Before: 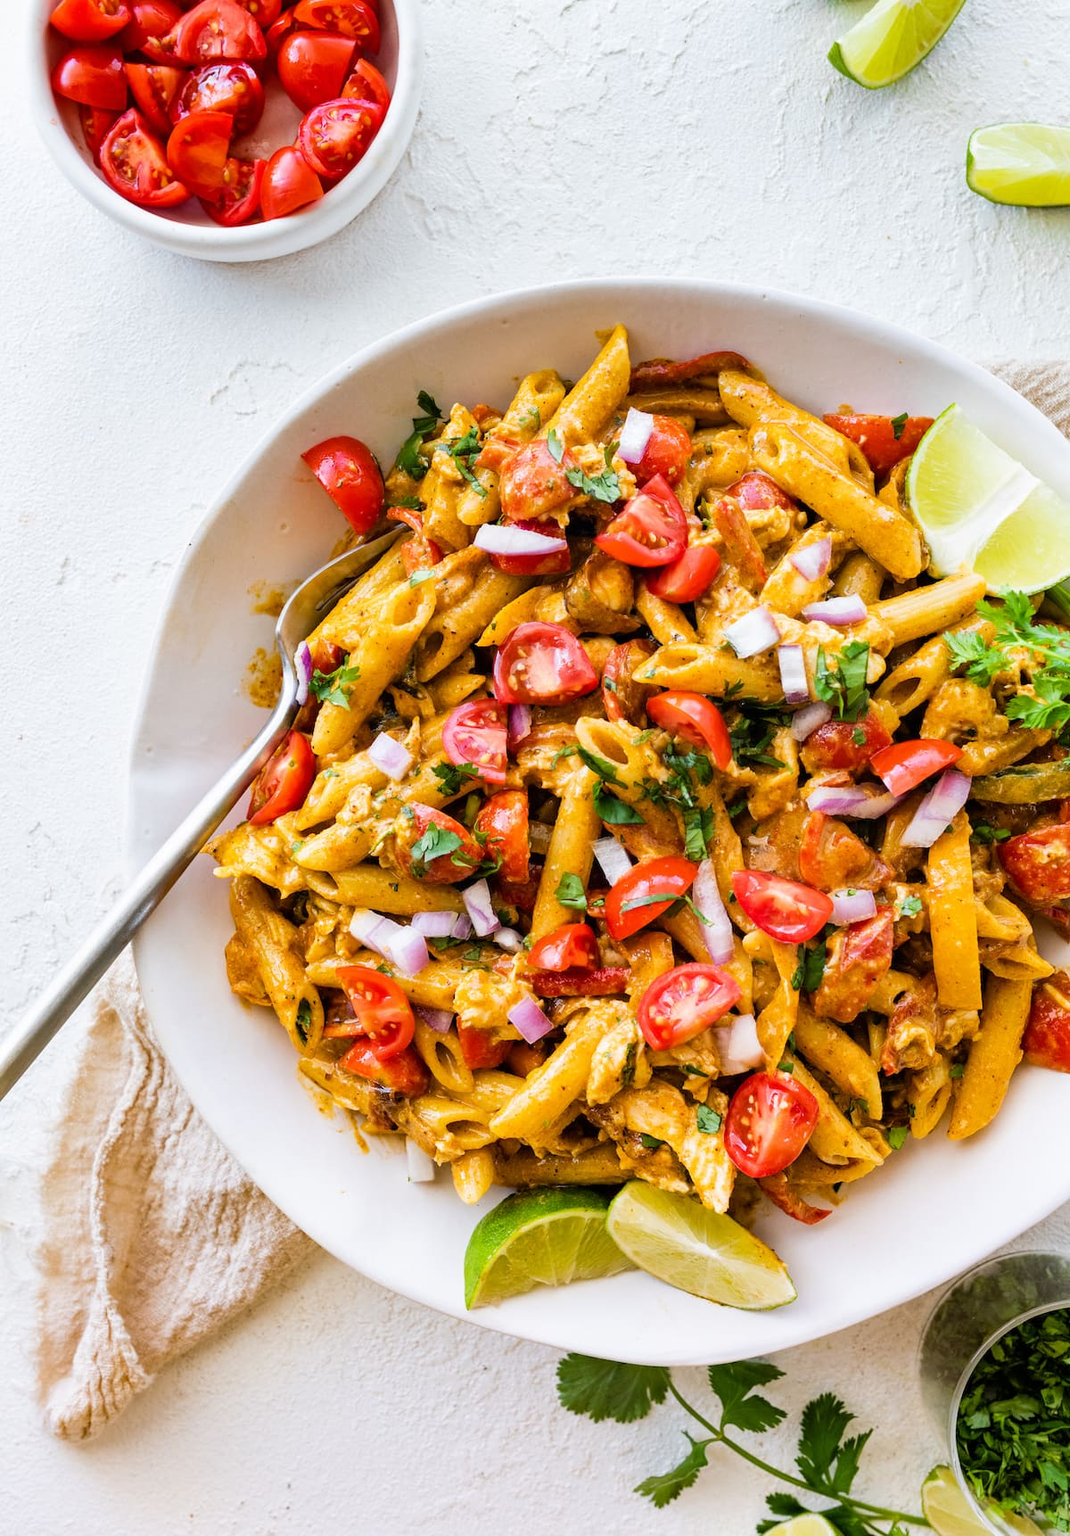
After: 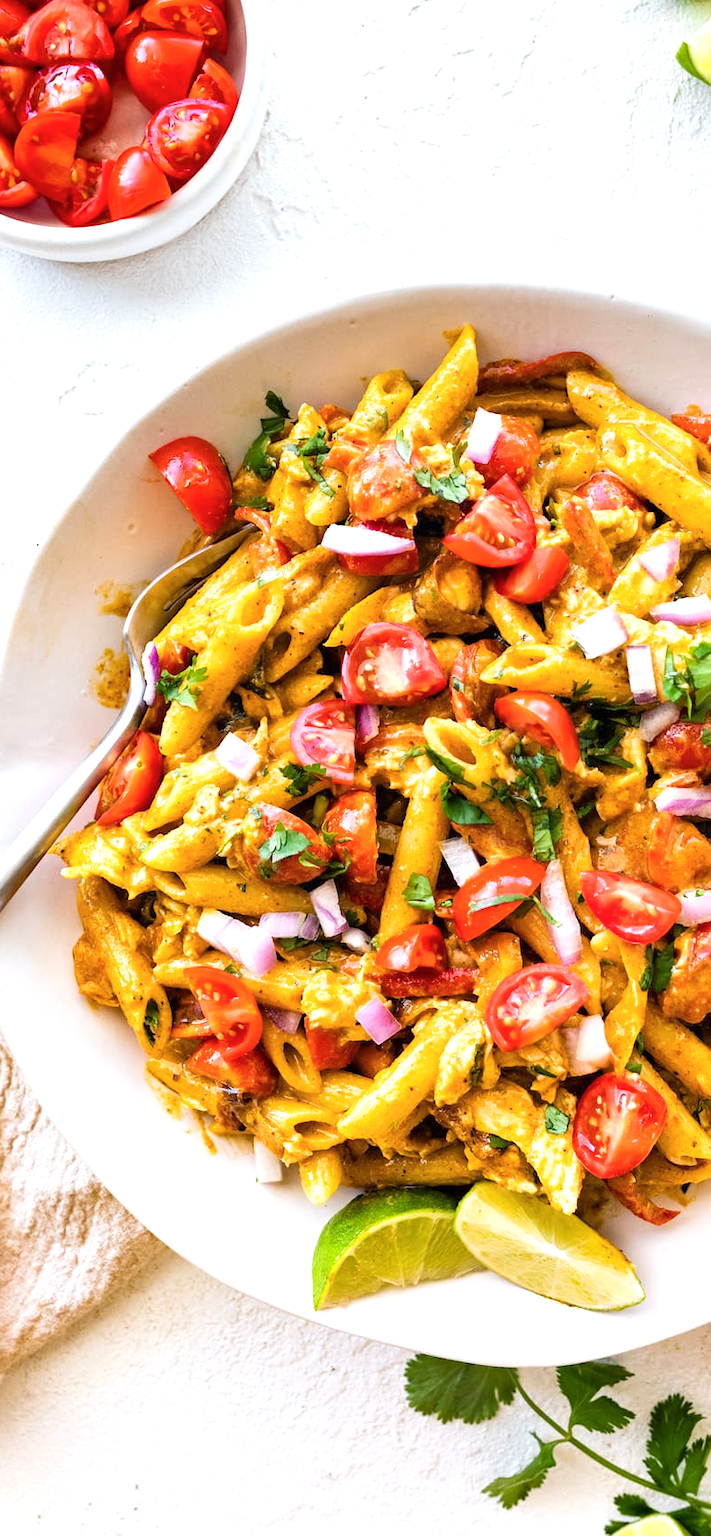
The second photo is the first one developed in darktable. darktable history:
exposure: exposure 0.486 EV, compensate exposure bias true, compensate highlight preservation false
crop and rotate: left 14.33%, right 19.212%
color balance rgb: perceptual saturation grading › global saturation 0.863%
